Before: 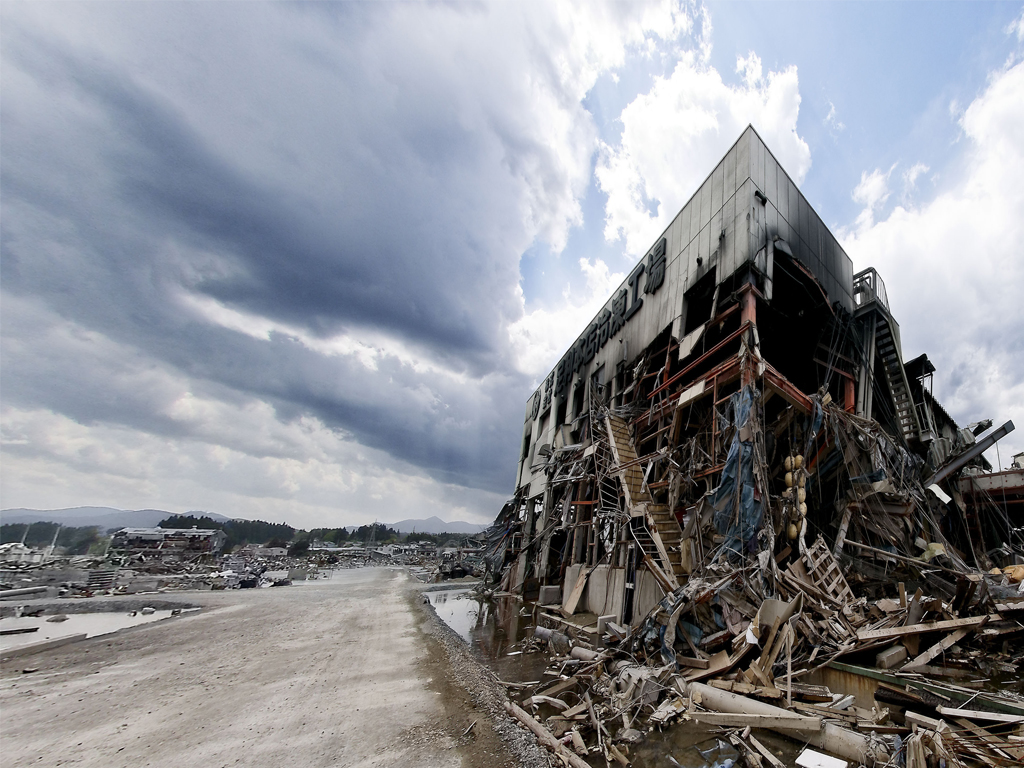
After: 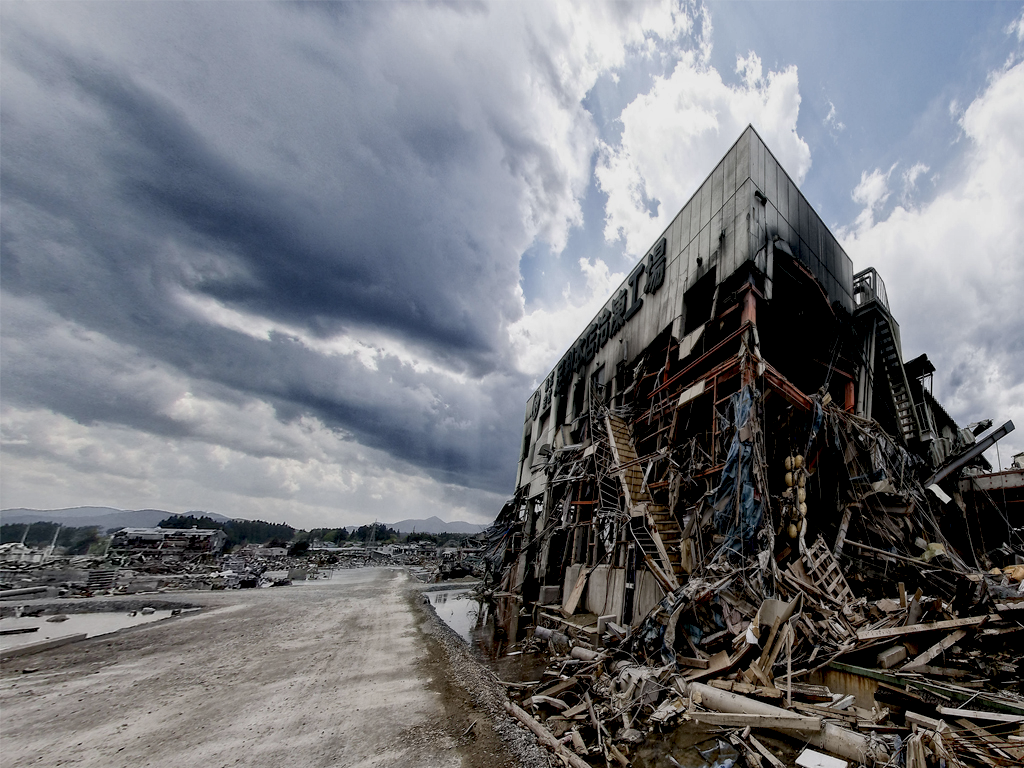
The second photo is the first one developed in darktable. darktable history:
exposure: black level correction 0.011, exposure -0.478 EV, compensate highlight preservation false
local contrast: highlights 100%, shadows 100%, detail 200%, midtone range 0.2
shadows and highlights: shadows 25, highlights -25
